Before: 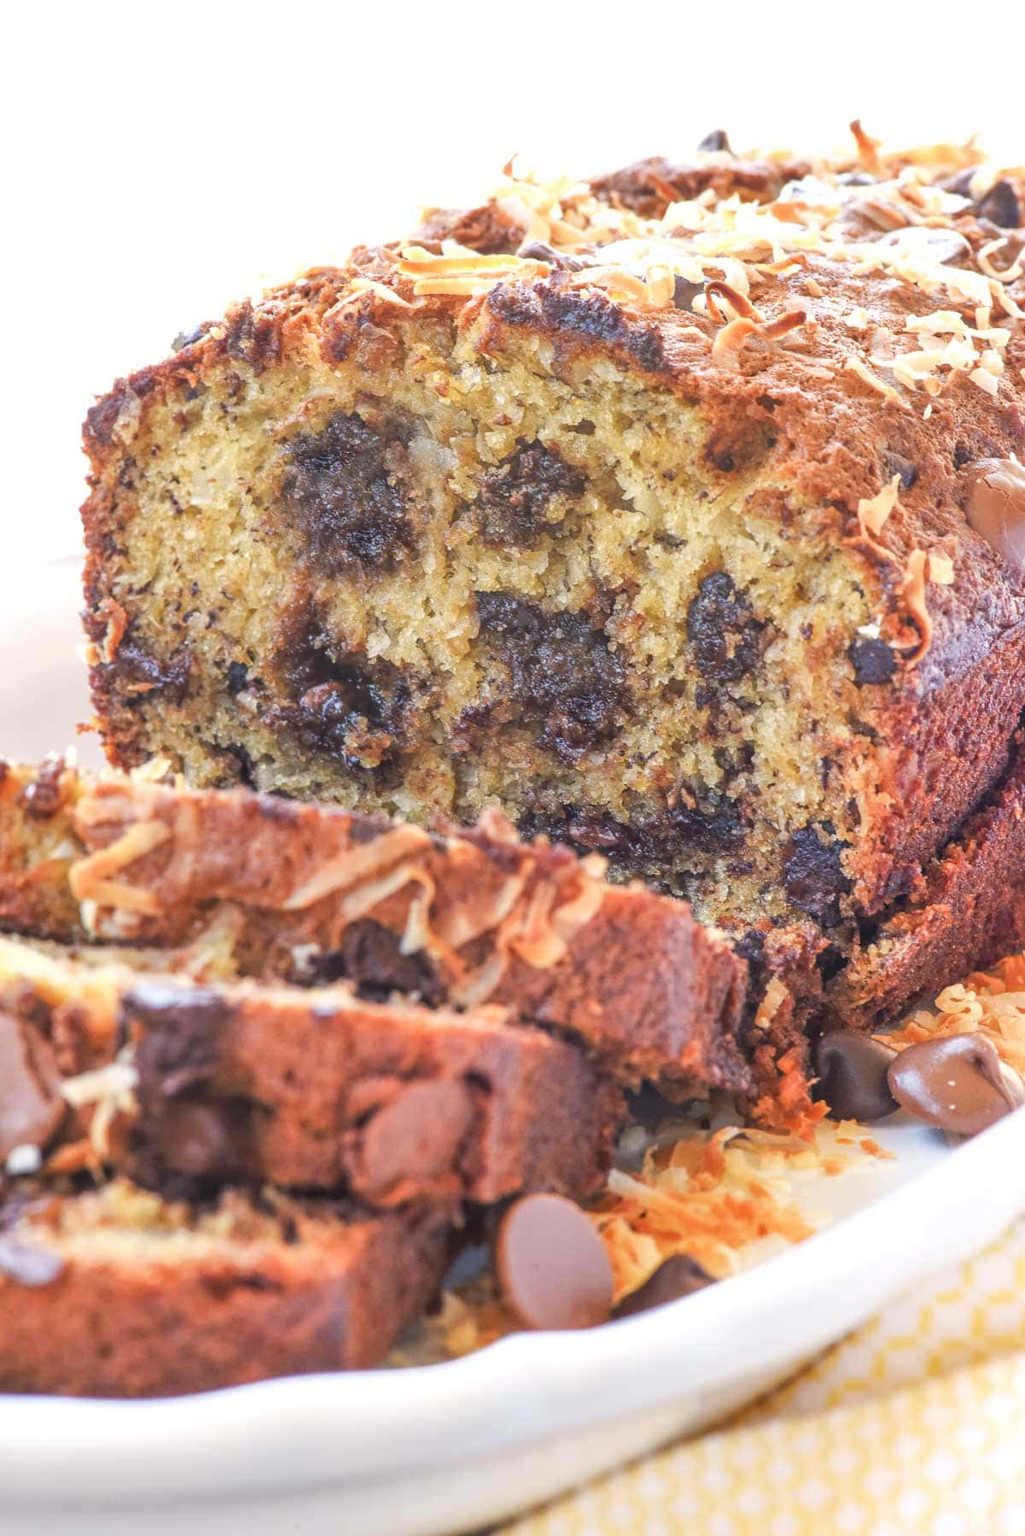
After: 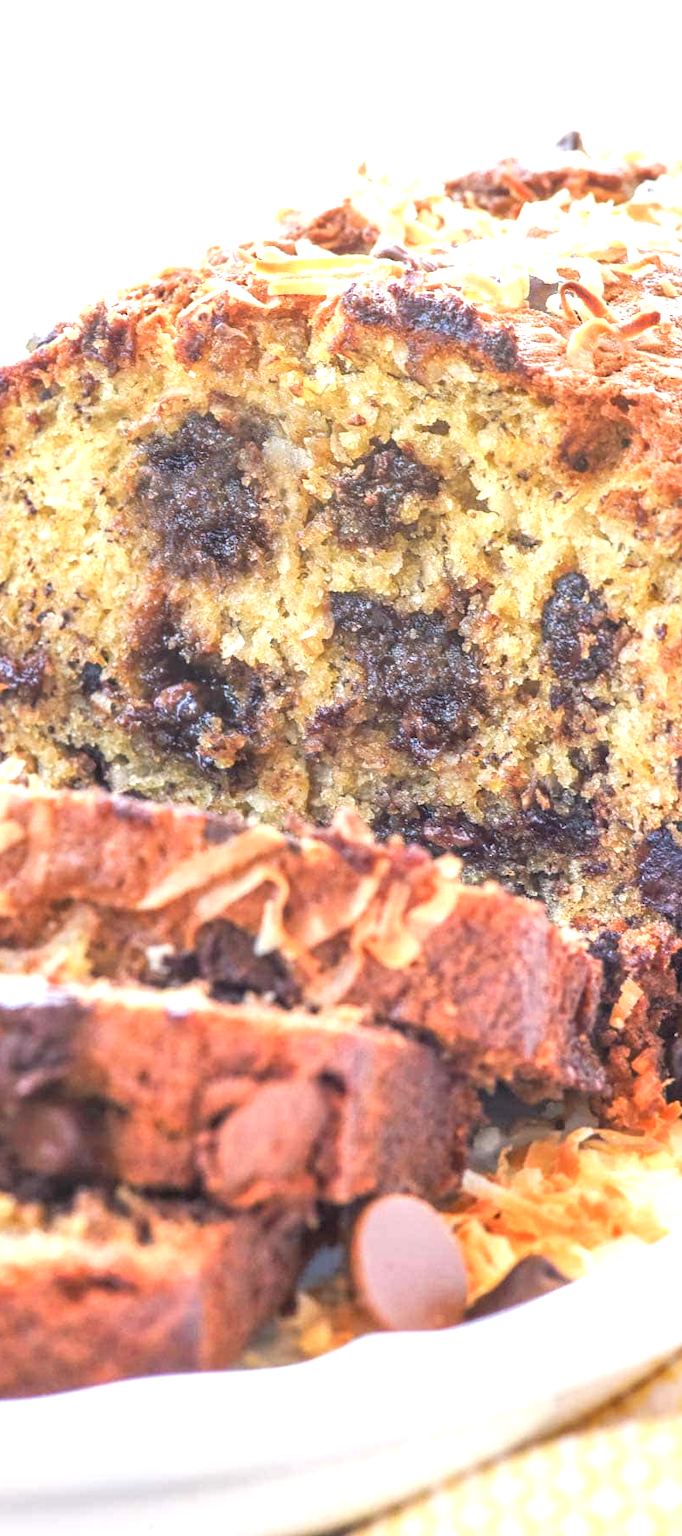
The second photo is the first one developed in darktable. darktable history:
sharpen: radius 2.883, amount 0.868, threshold 47.523
exposure: black level correction 0.001, exposure 0.675 EV, compensate highlight preservation false
crop and rotate: left 14.292%, right 19.041%
